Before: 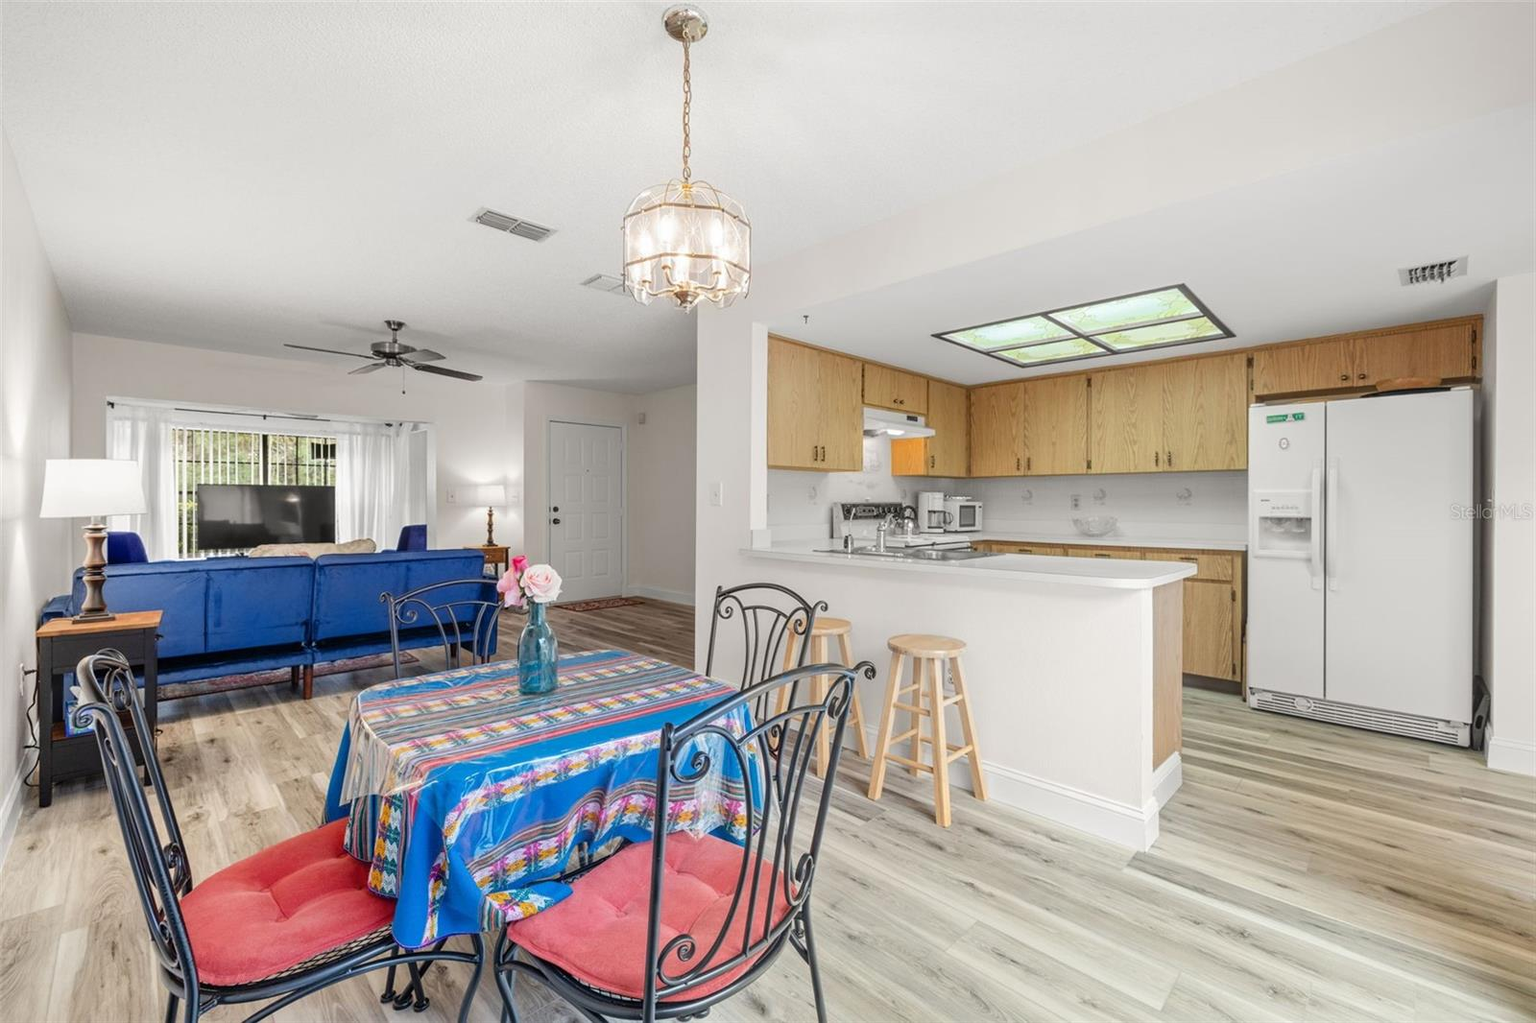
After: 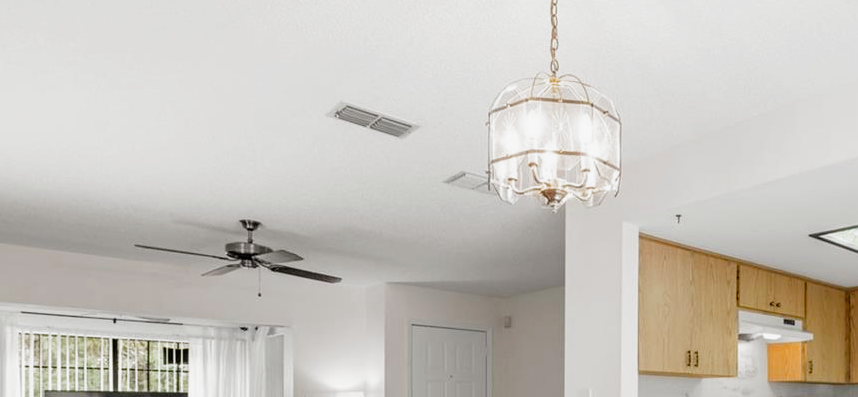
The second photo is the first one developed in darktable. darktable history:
filmic rgb: black relative exposure -4.96 EV, white relative exposure 2.84 EV, hardness 3.73, preserve chrominance no, color science v4 (2020), contrast in shadows soft
crop: left 10.079%, top 10.722%, right 36.277%, bottom 51.949%
